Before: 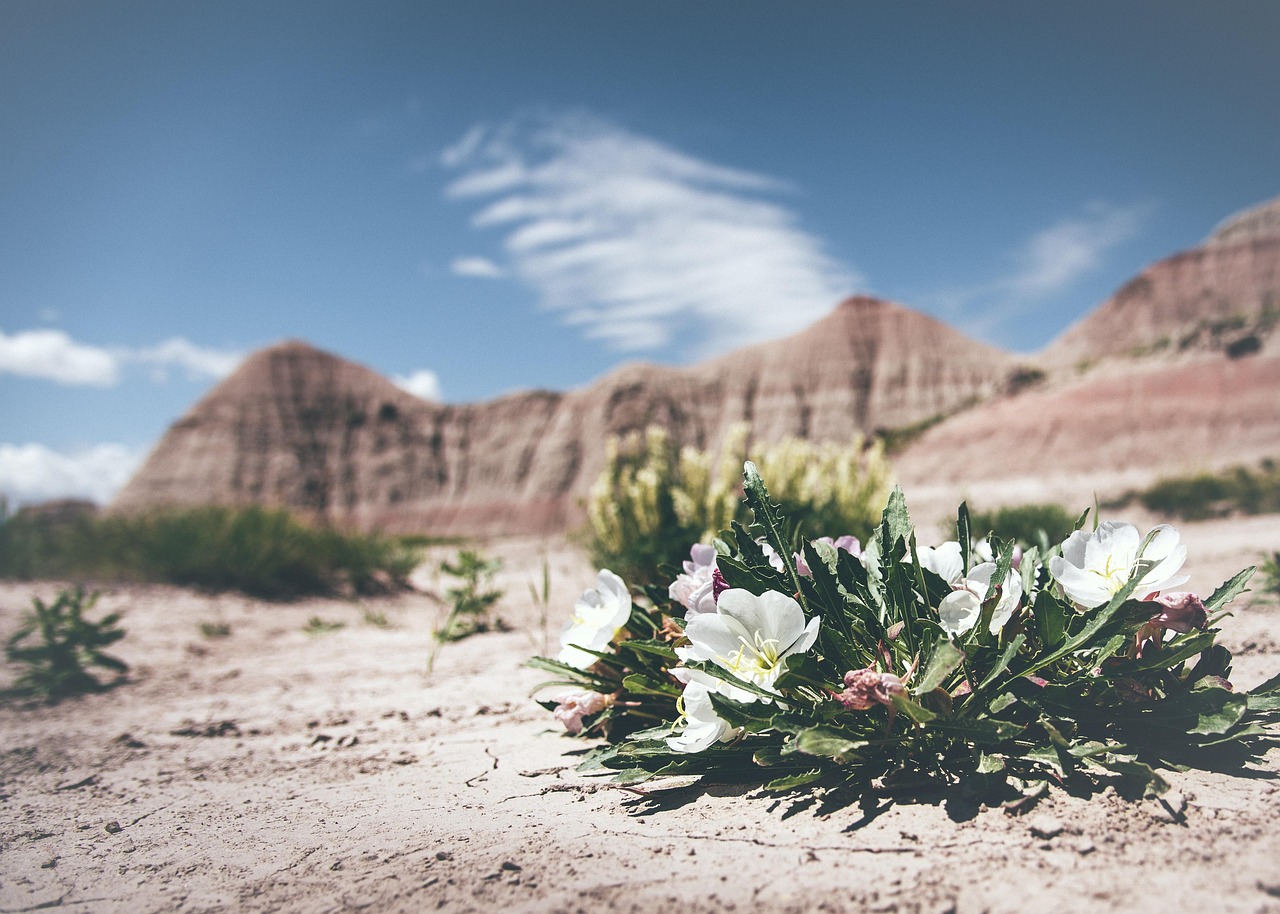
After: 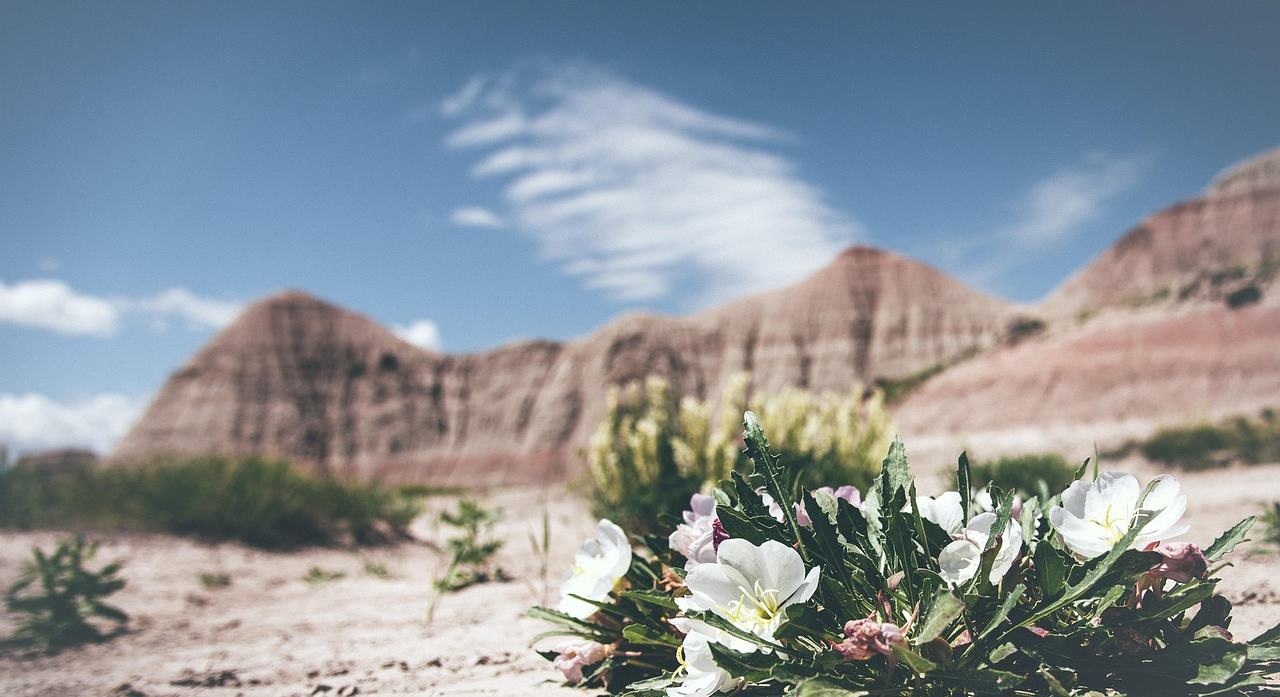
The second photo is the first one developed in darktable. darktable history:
crop: top 5.569%, bottom 18.14%
